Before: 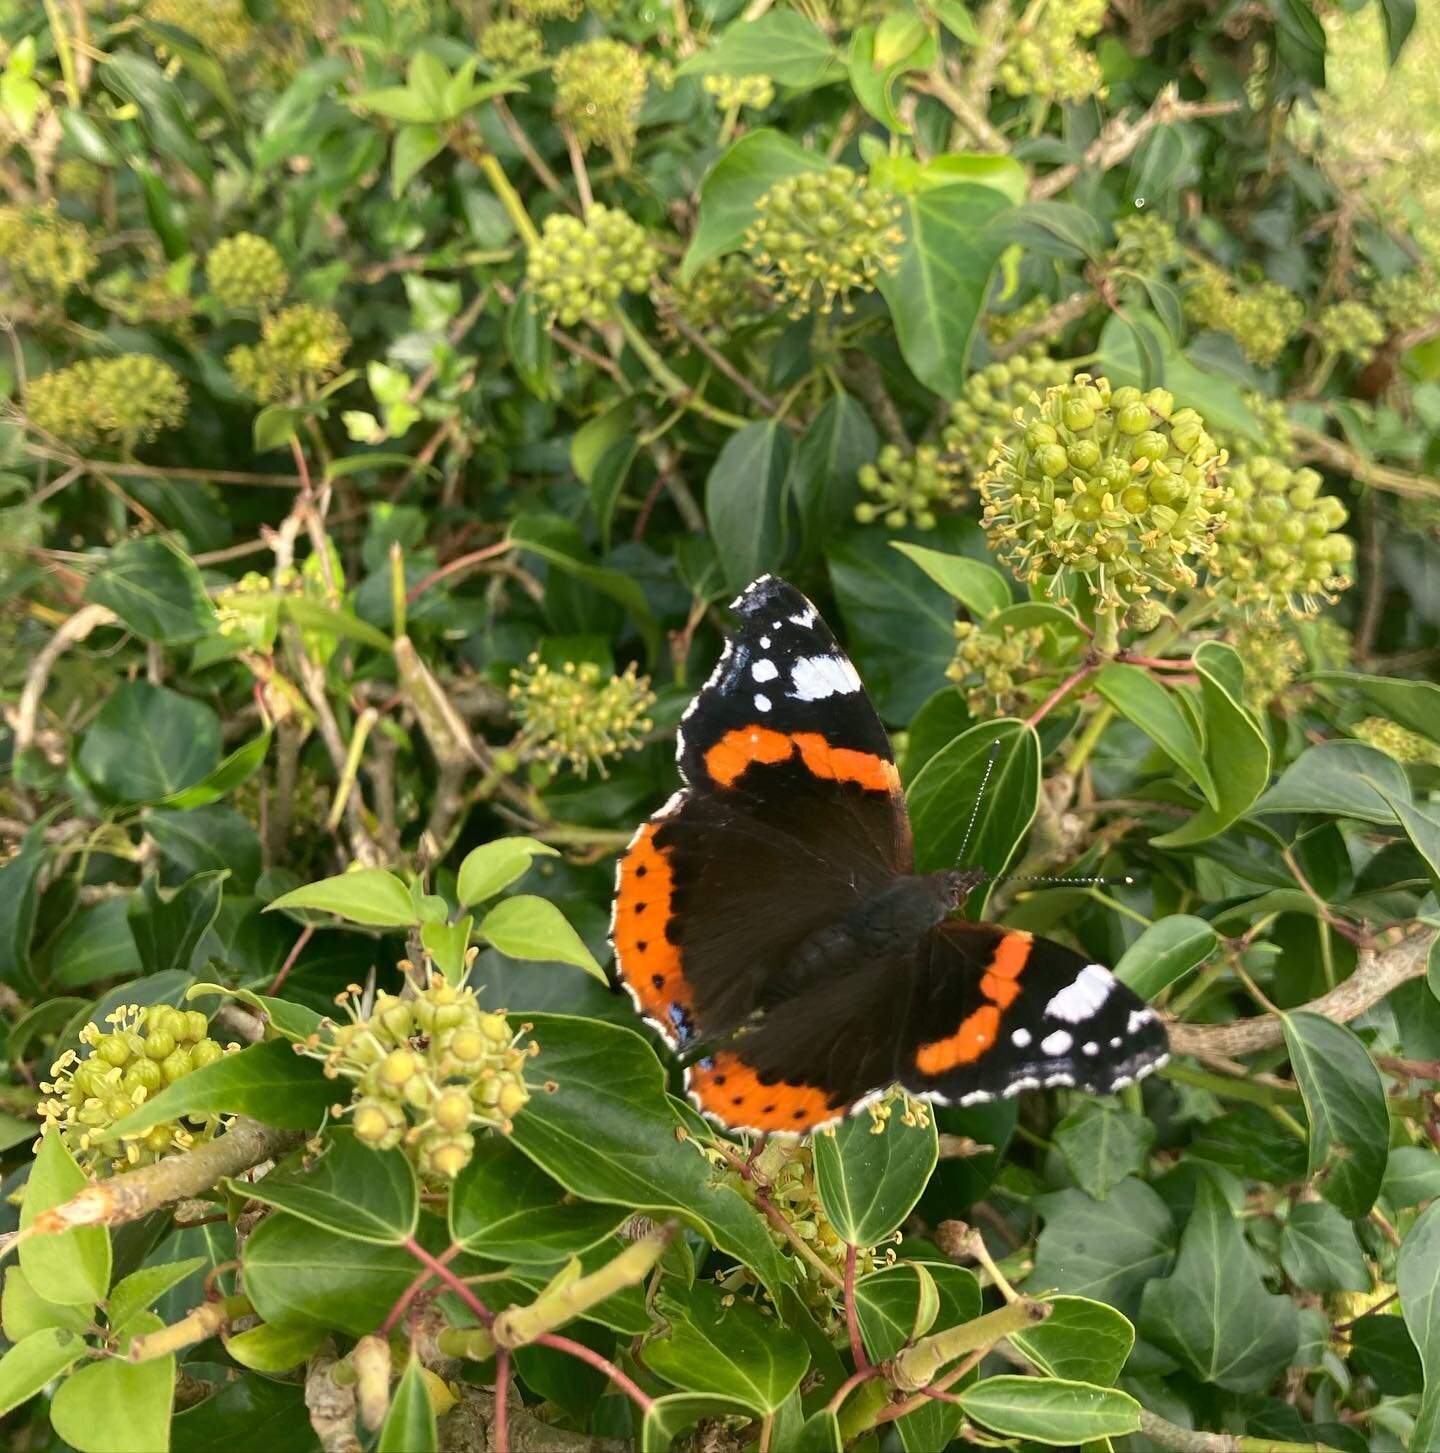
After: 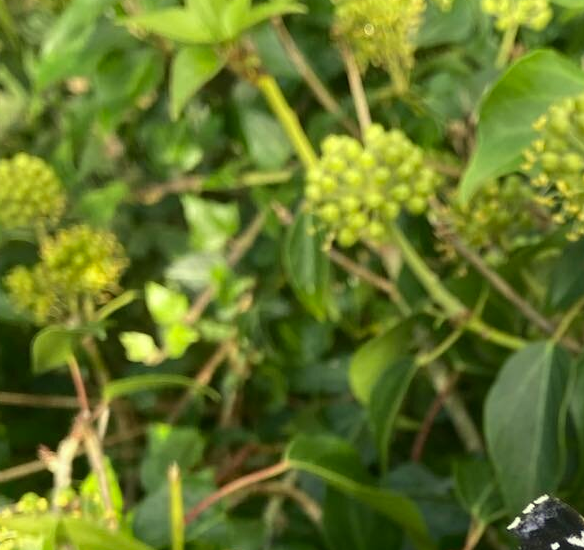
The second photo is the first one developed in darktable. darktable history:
crop: left 15.452%, top 5.459%, right 43.956%, bottom 56.62%
color correction: highlights a* -5.94, highlights b* 11.19
